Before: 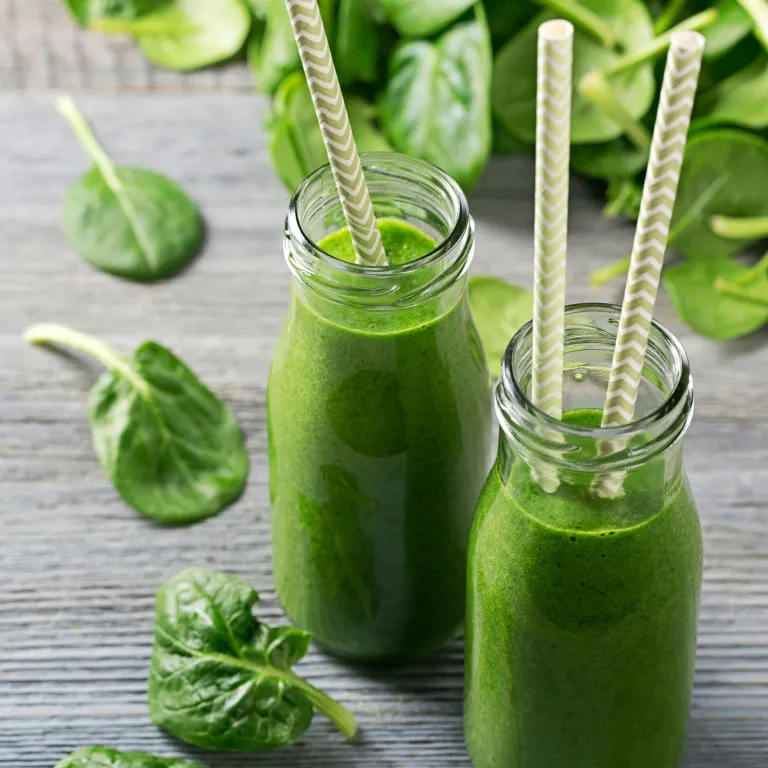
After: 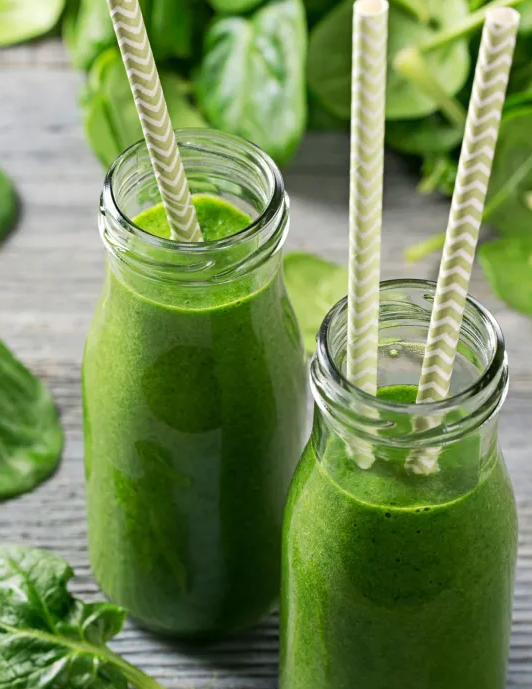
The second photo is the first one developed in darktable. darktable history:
crop and rotate: left 24.097%, top 3.141%, right 6.604%, bottom 7.059%
